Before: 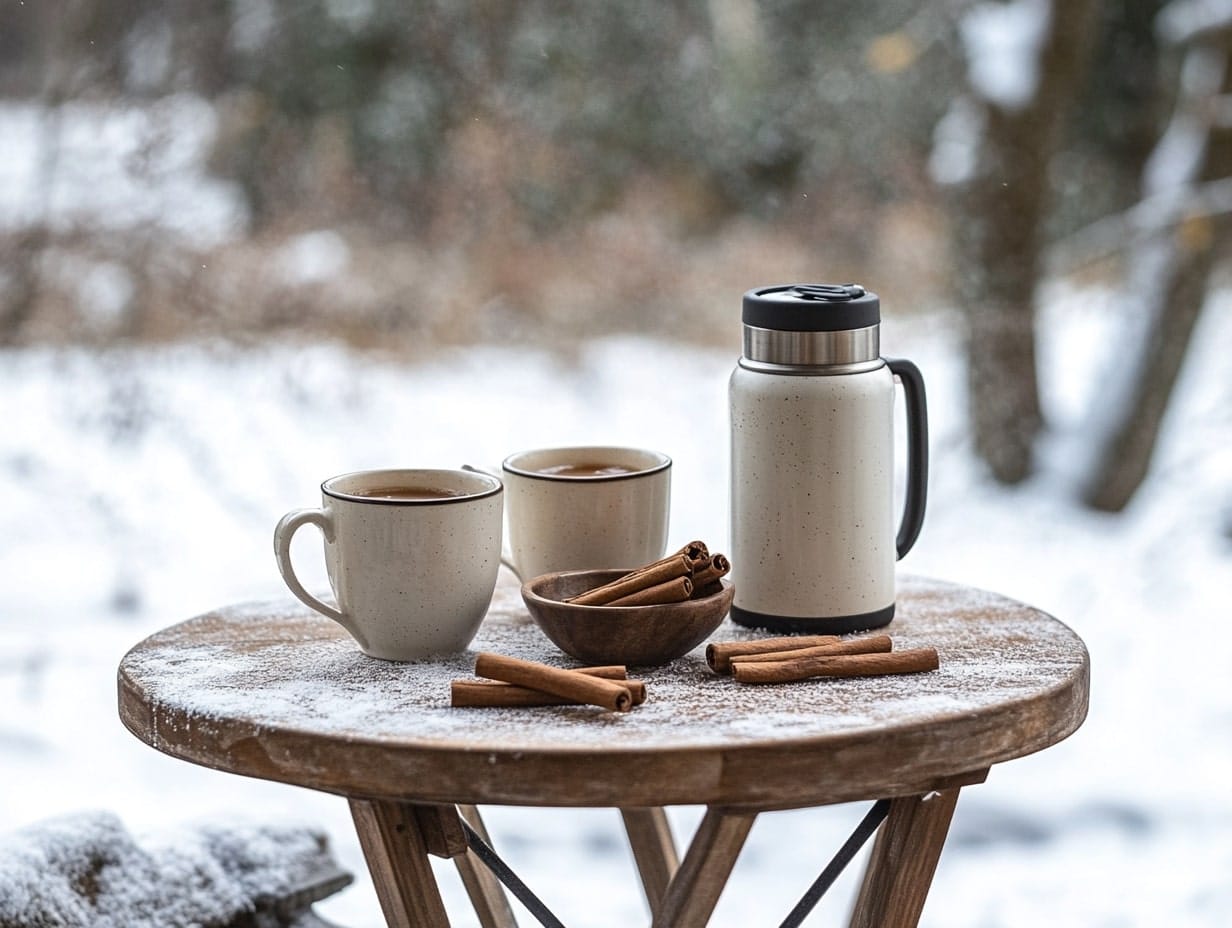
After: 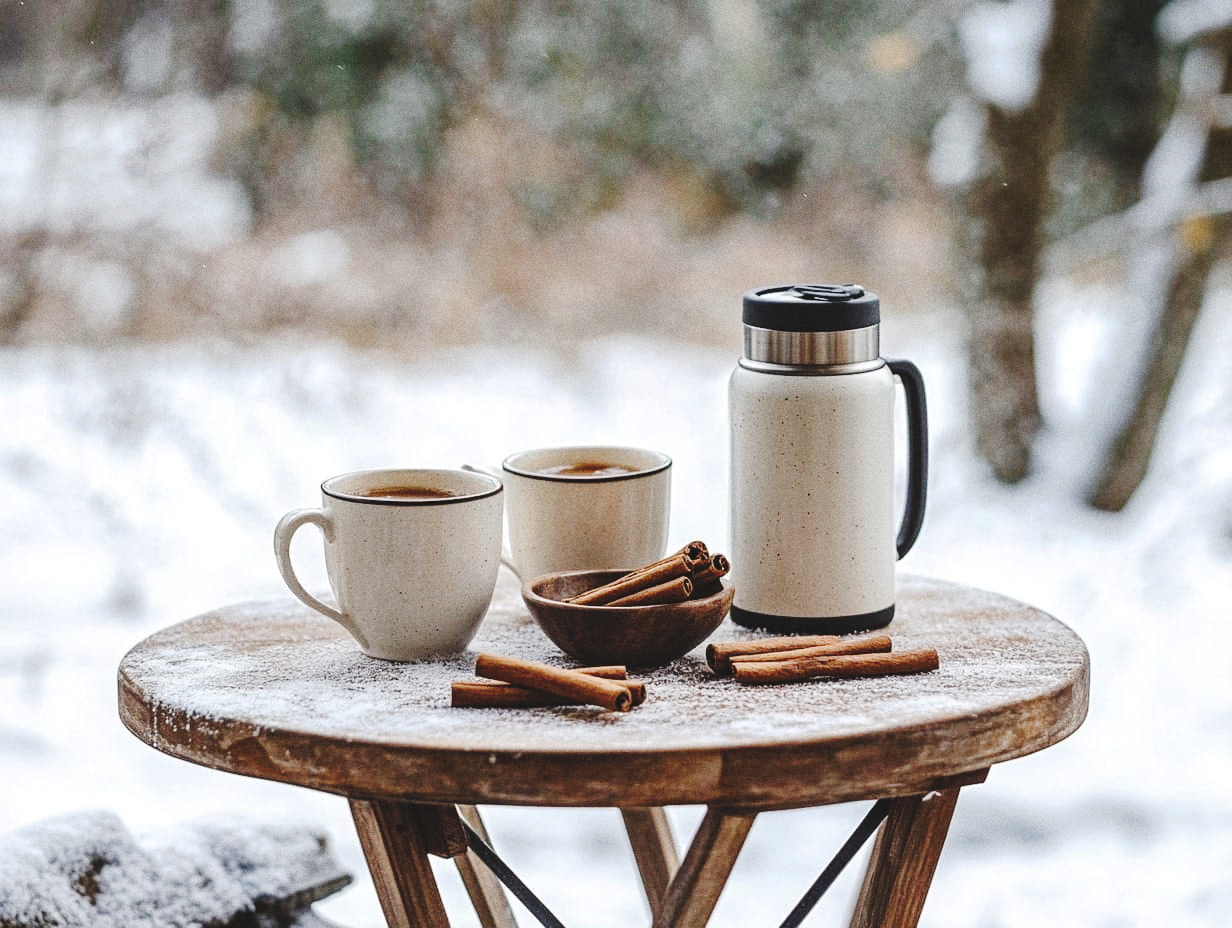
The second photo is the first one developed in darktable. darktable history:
grain: coarseness 8.68 ISO, strength 31.94%
tone curve: curves: ch0 [(0, 0) (0.003, 0.079) (0.011, 0.083) (0.025, 0.088) (0.044, 0.095) (0.069, 0.106) (0.1, 0.115) (0.136, 0.127) (0.177, 0.152) (0.224, 0.198) (0.277, 0.263) (0.335, 0.371) (0.399, 0.483) (0.468, 0.582) (0.543, 0.664) (0.623, 0.726) (0.709, 0.793) (0.801, 0.842) (0.898, 0.896) (1, 1)], preserve colors none
